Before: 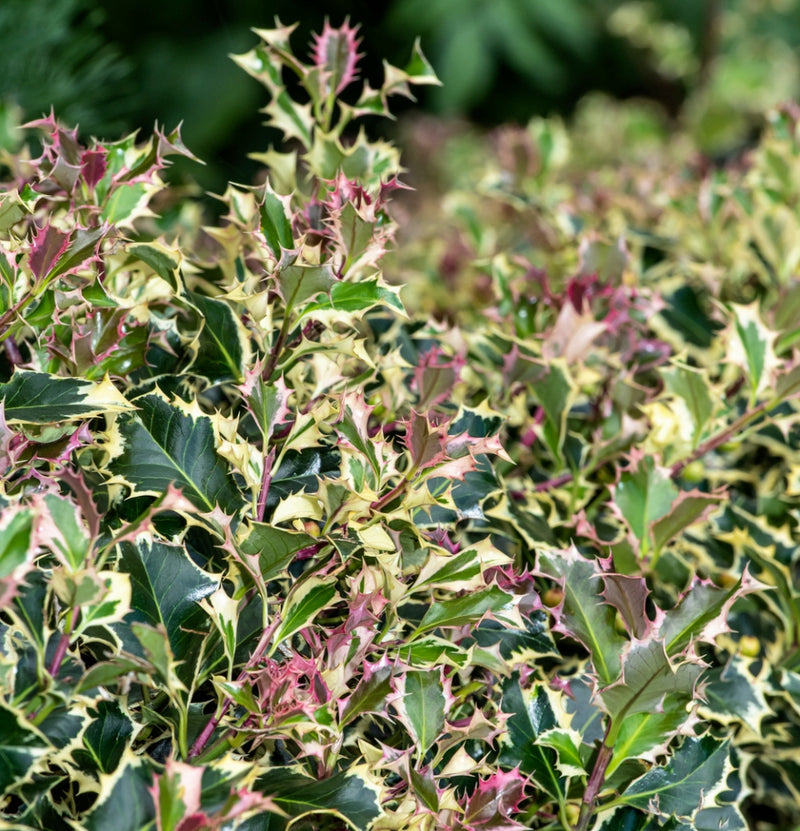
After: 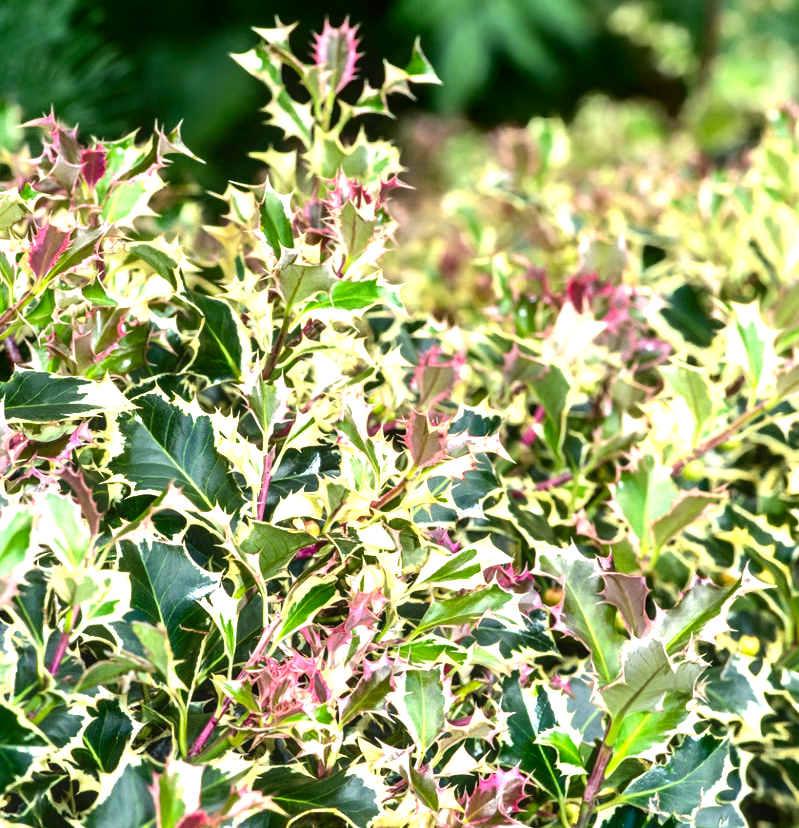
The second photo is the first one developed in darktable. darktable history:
local contrast: detail 130%
tone equalizer: -8 EV 0.088 EV
levels: levels [0, 0.492, 0.984]
exposure: black level correction 0, exposure 1.187 EV, compensate highlight preservation false
contrast brightness saturation: contrast 0.066, brightness -0.145, saturation 0.107
contrast equalizer: y [[0.6 ×6], [0.55 ×6], [0 ×6], [0 ×6], [0 ×6]], mix -0.987
crop: top 0.221%, bottom 0.135%
